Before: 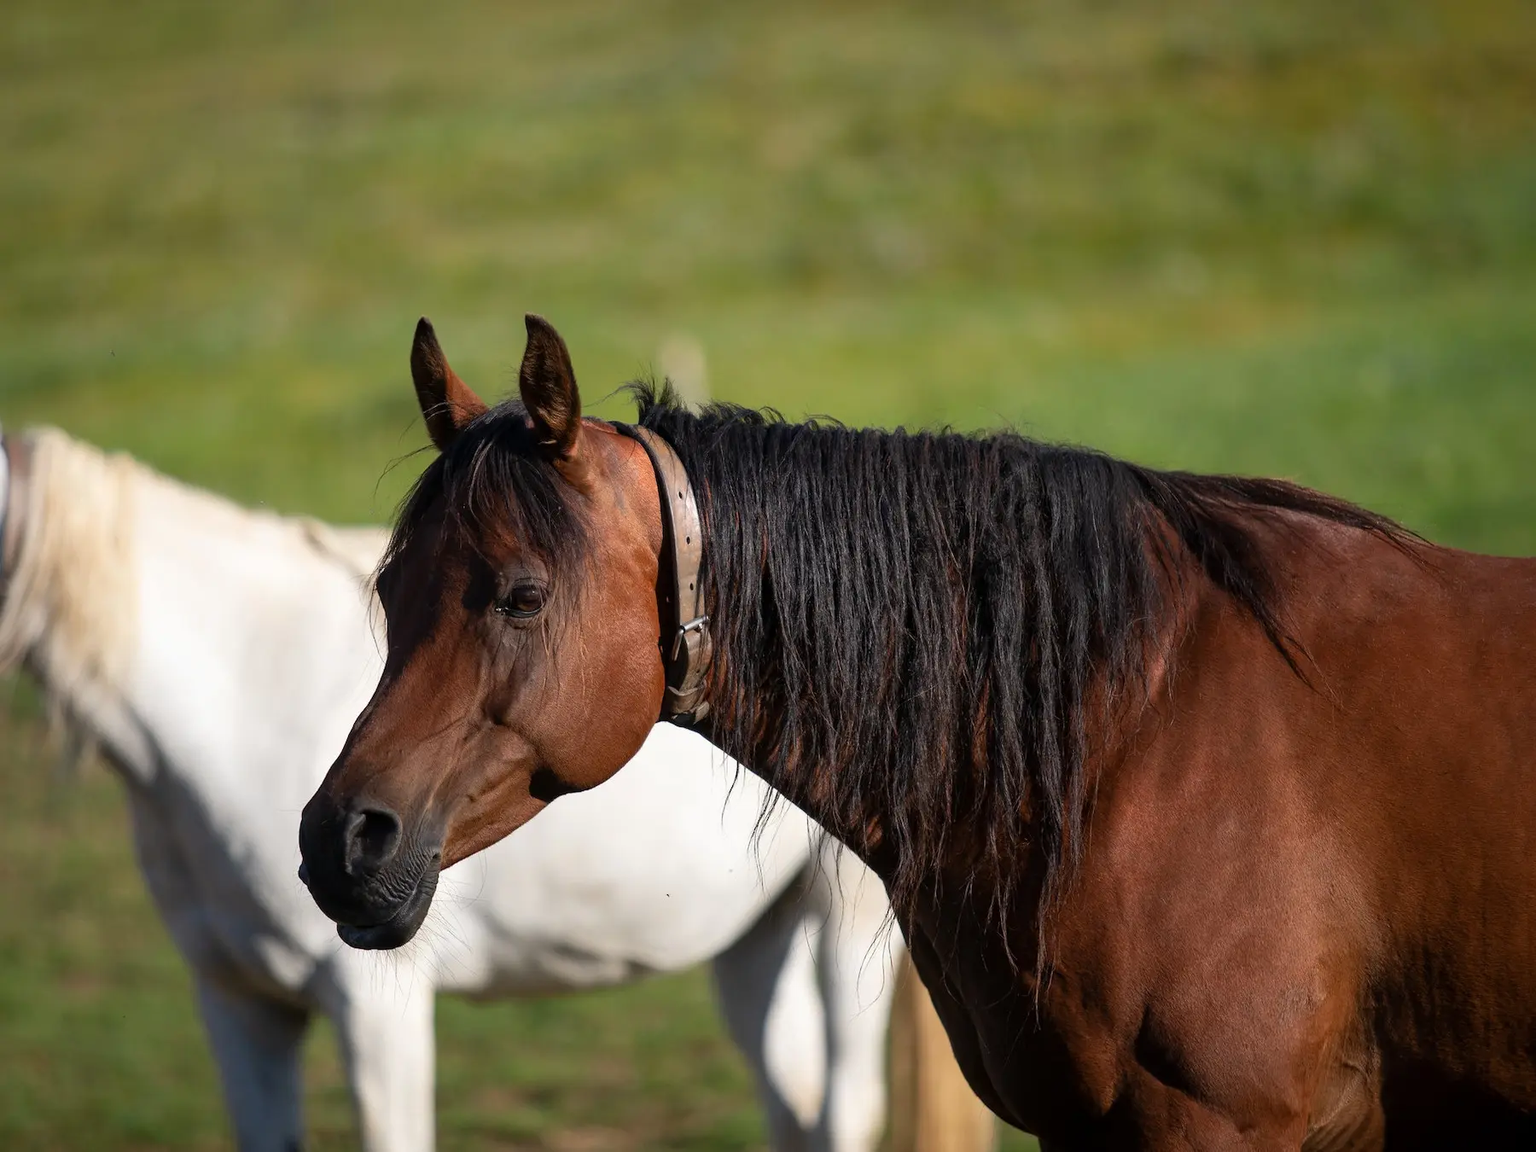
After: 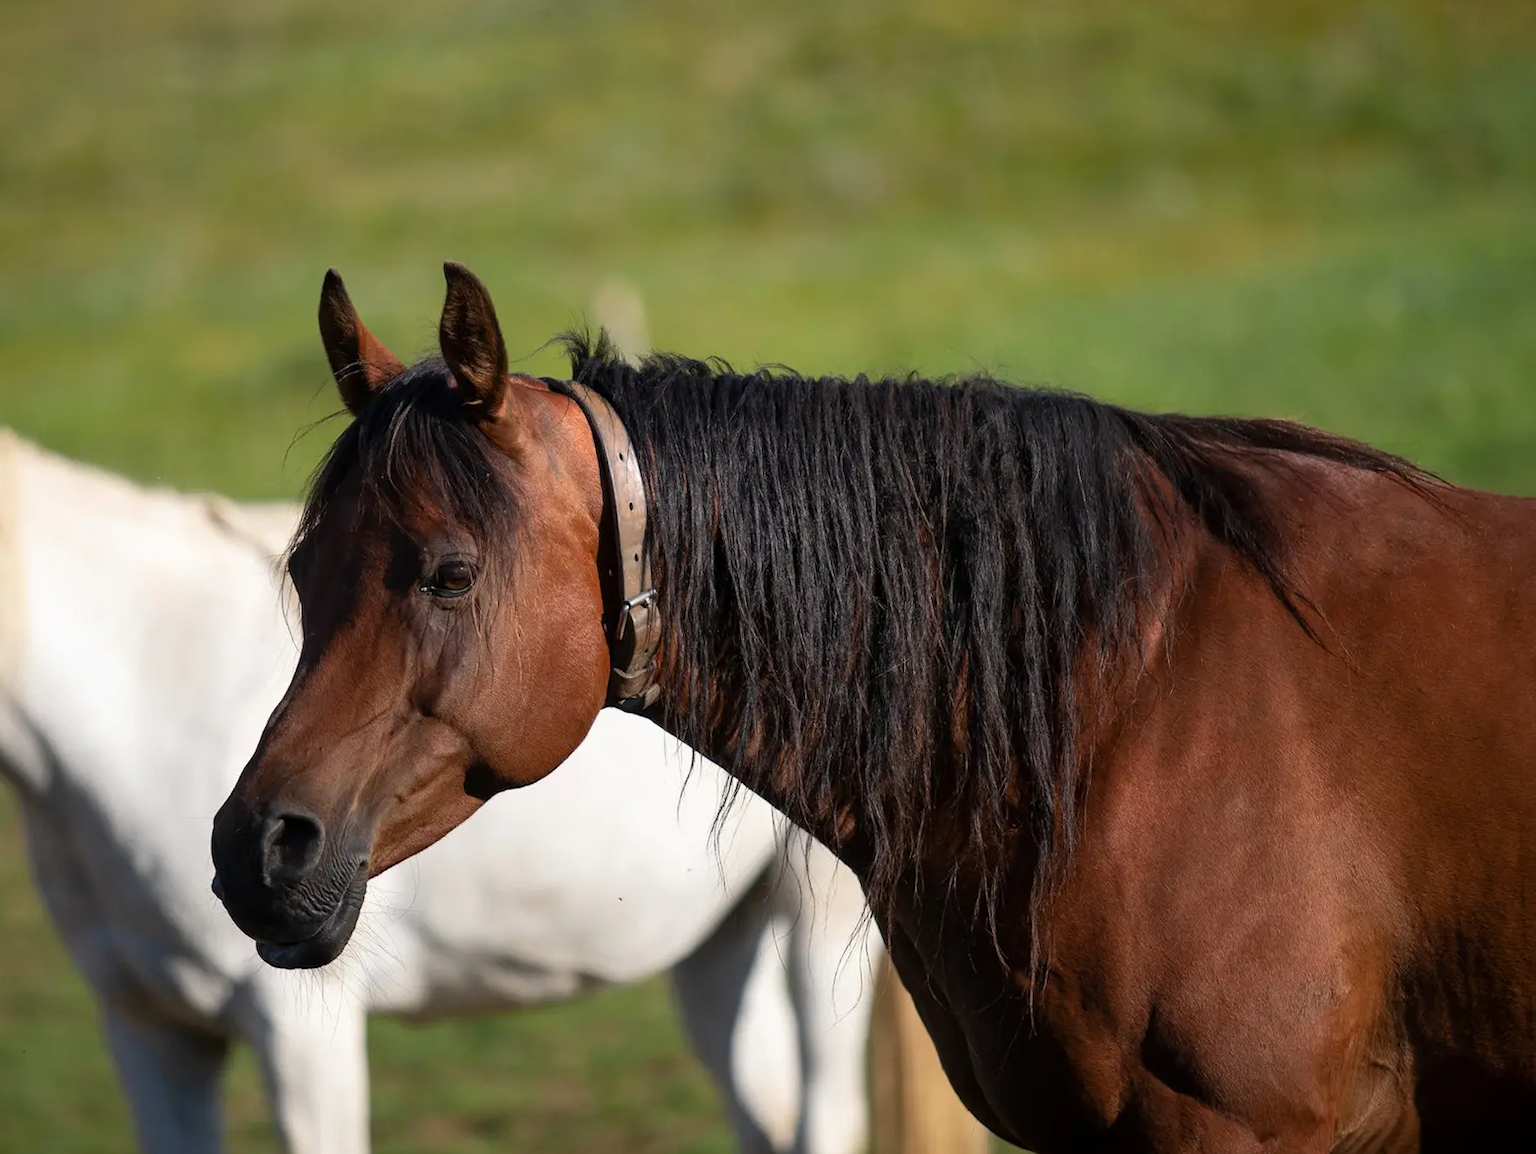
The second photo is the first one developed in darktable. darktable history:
crop and rotate: angle 1.72°, left 5.897%, top 5.688%
